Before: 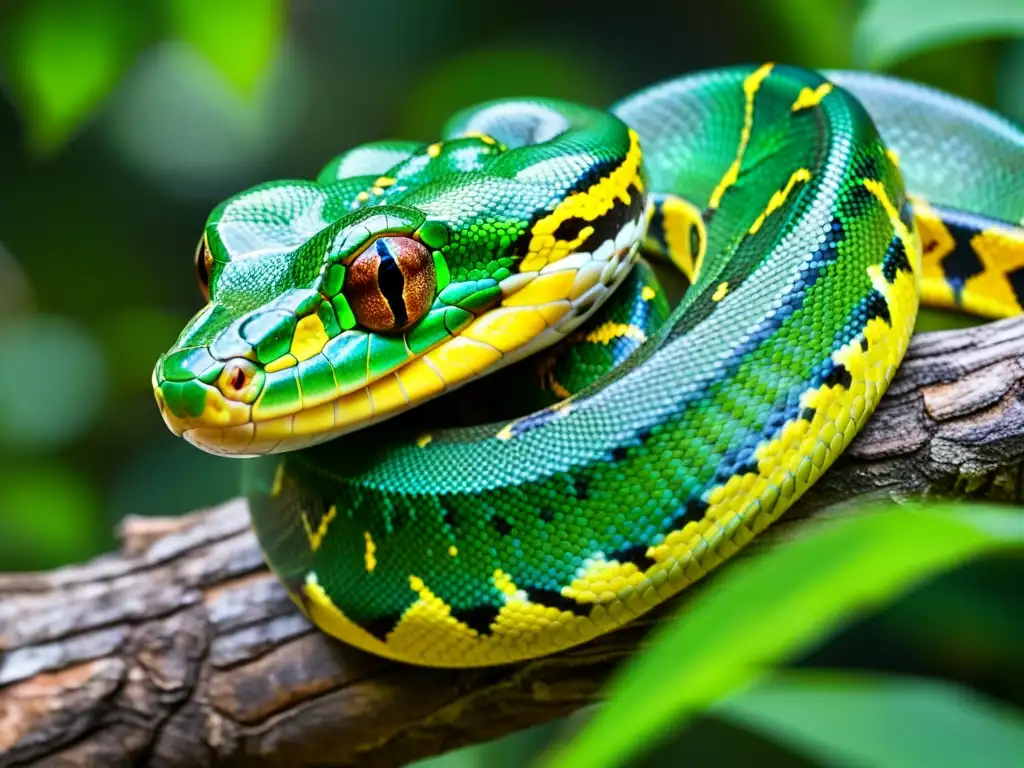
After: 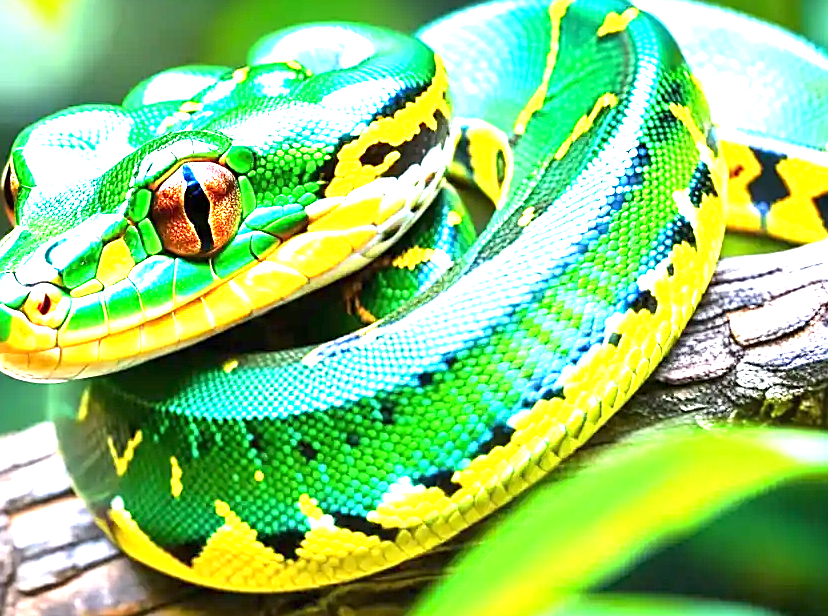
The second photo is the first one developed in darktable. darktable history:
sharpen: on, module defaults
crop: left 18.986%, top 9.868%, right 0%, bottom 9.589%
exposure: black level correction 0, exposure 2.104 EV, compensate highlight preservation false
tone equalizer: mask exposure compensation -0.507 EV
